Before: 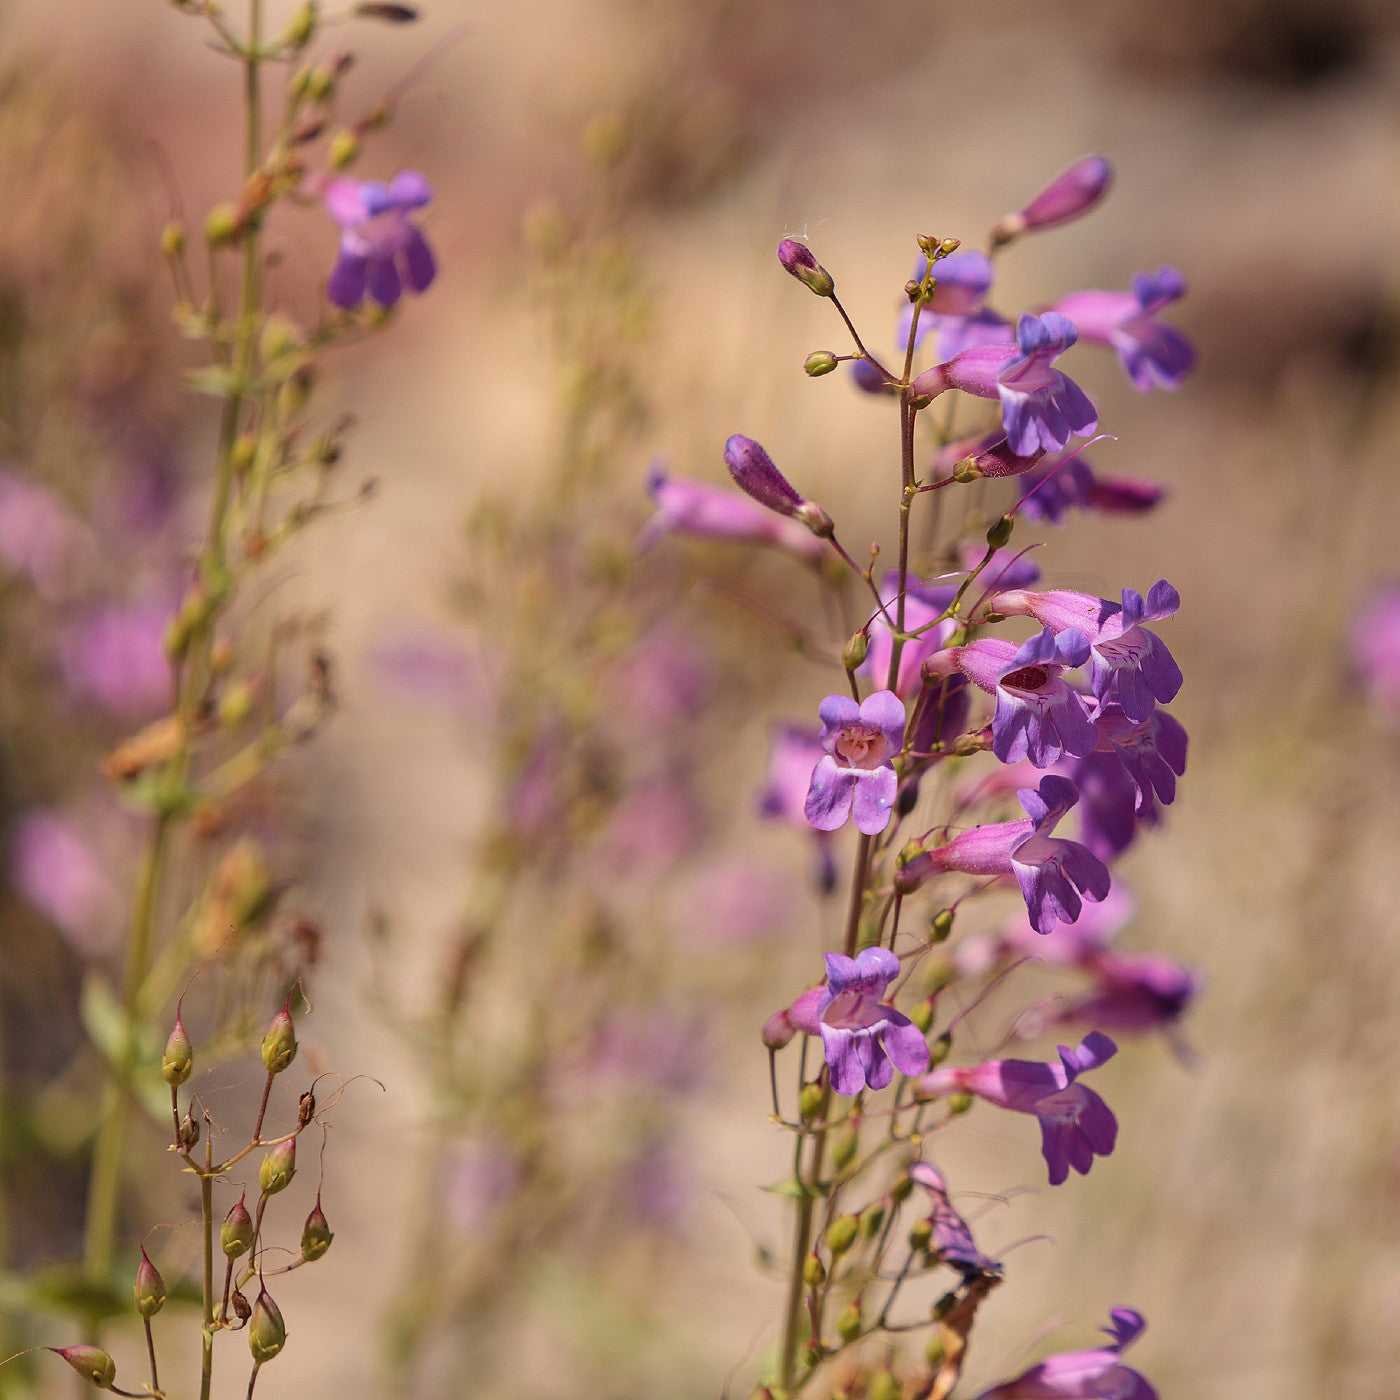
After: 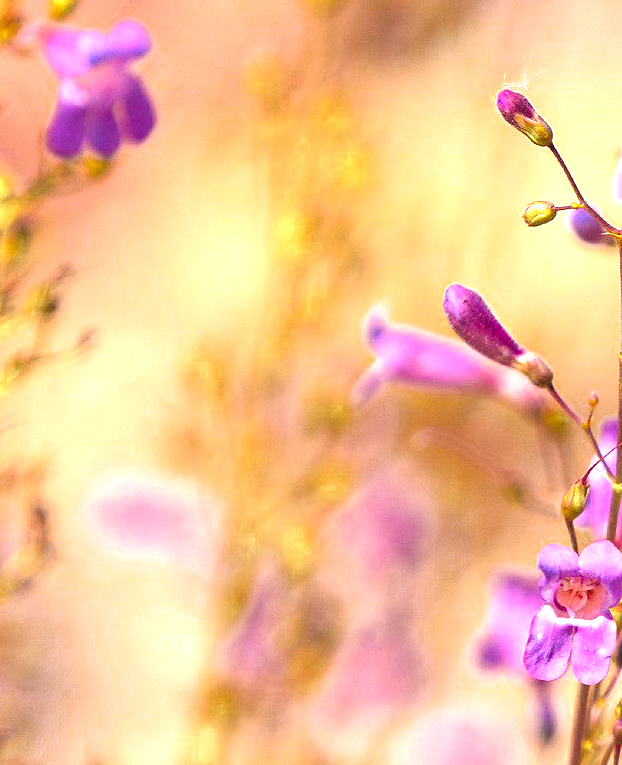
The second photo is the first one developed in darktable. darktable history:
color zones: curves: ch0 [(0.11, 0.396) (0.195, 0.36) (0.25, 0.5) (0.303, 0.412) (0.357, 0.544) (0.75, 0.5) (0.967, 0.328)]; ch1 [(0, 0.468) (0.112, 0.512) (0.202, 0.6) (0.25, 0.5) (0.307, 0.352) (0.357, 0.544) (0.75, 0.5) (0.963, 0.524)]
crop: left 20.096%, top 10.785%, right 35.462%, bottom 34.528%
exposure: black level correction 0, exposure 1.996 EV, compensate highlight preservation false
